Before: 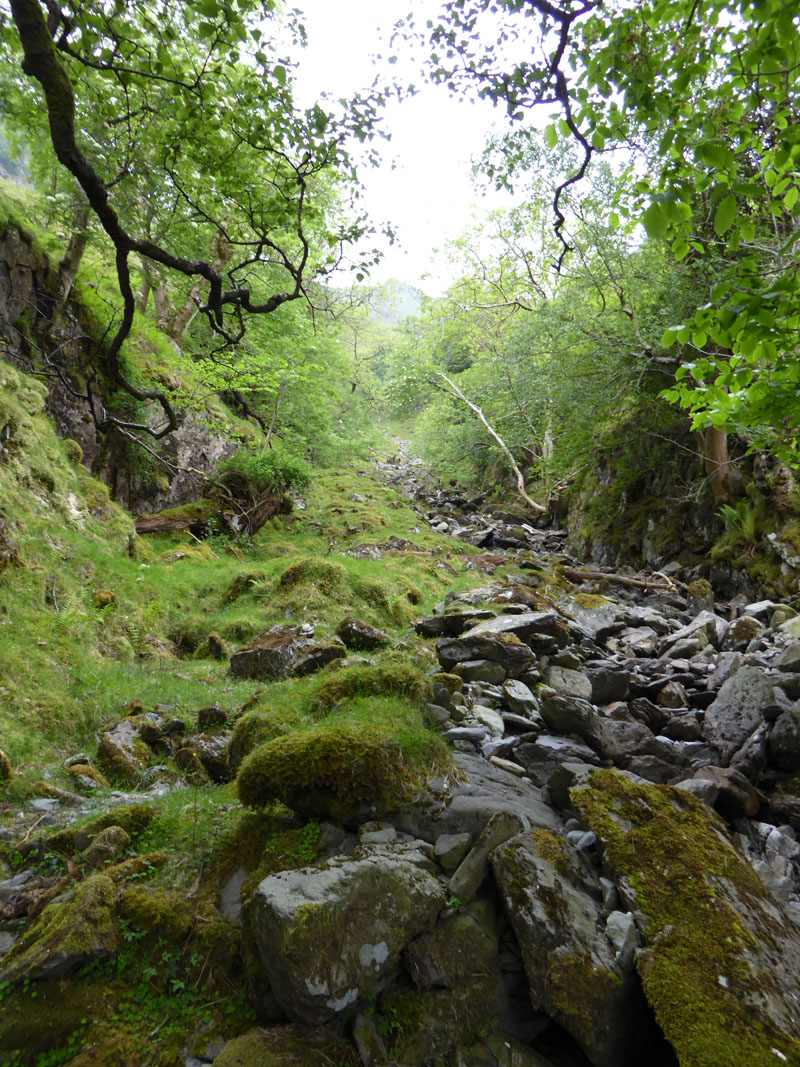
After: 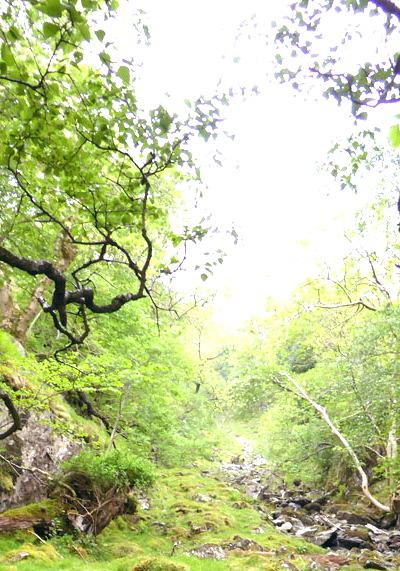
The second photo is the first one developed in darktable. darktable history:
crop: left 19.556%, right 30.401%, bottom 46.458%
color balance: lift [0.998, 0.998, 1.001, 1.002], gamma [0.995, 1.025, 0.992, 0.975], gain [0.995, 1.02, 0.997, 0.98]
exposure: black level correction 0, exposure 0.9 EV, compensate highlight preservation false
levels: levels [0, 0.478, 1]
